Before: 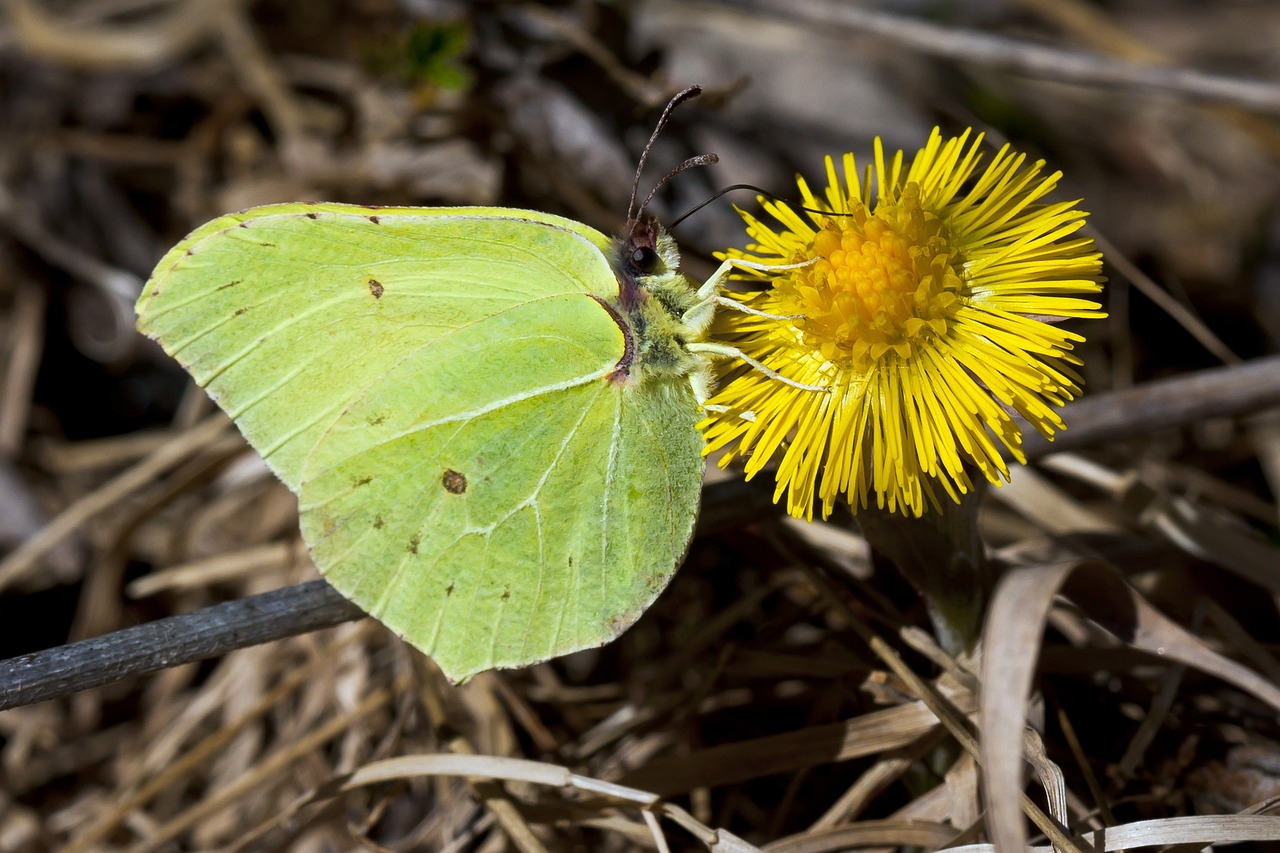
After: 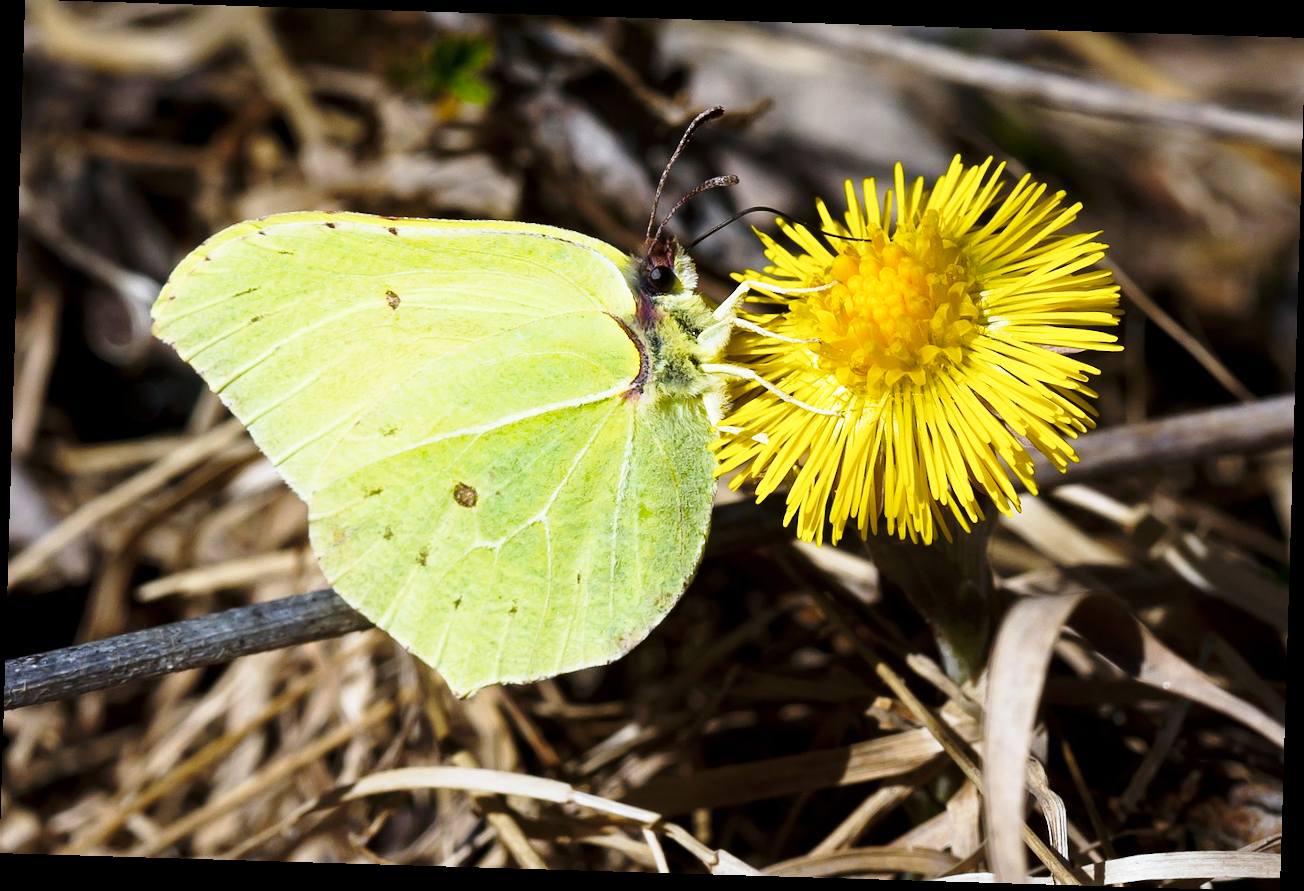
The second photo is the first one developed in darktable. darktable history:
base curve: curves: ch0 [(0, 0) (0.028, 0.03) (0.121, 0.232) (0.46, 0.748) (0.859, 0.968) (1, 1)], preserve colors none
rotate and perspective: rotation 1.72°, automatic cropping off
